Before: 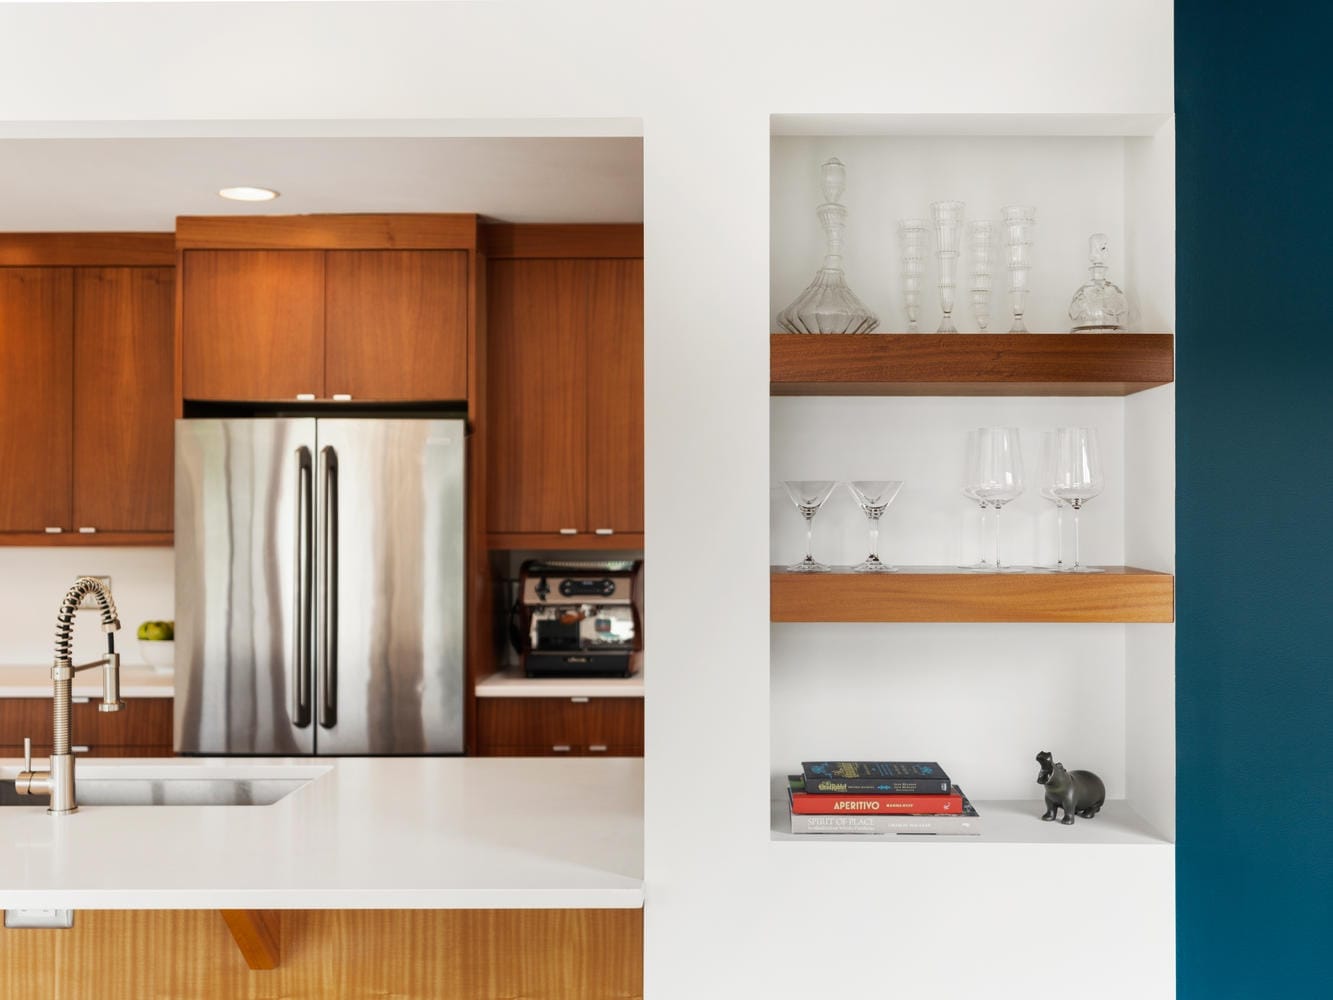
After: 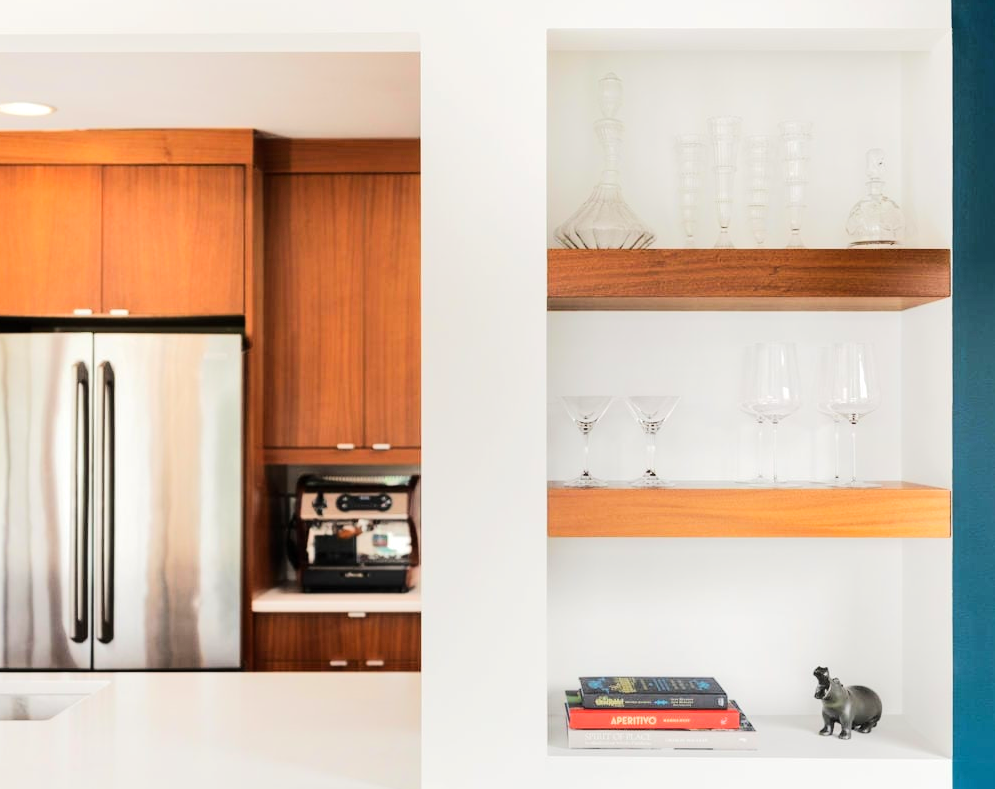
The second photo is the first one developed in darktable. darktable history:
crop: left 16.732%, top 8.597%, right 8.593%, bottom 12.47%
tone equalizer: -7 EV 0.156 EV, -6 EV 0.578 EV, -5 EV 1.15 EV, -4 EV 1.31 EV, -3 EV 1.18 EV, -2 EV 0.6 EV, -1 EV 0.165 EV, edges refinement/feathering 500, mask exposure compensation -1.57 EV, preserve details no
